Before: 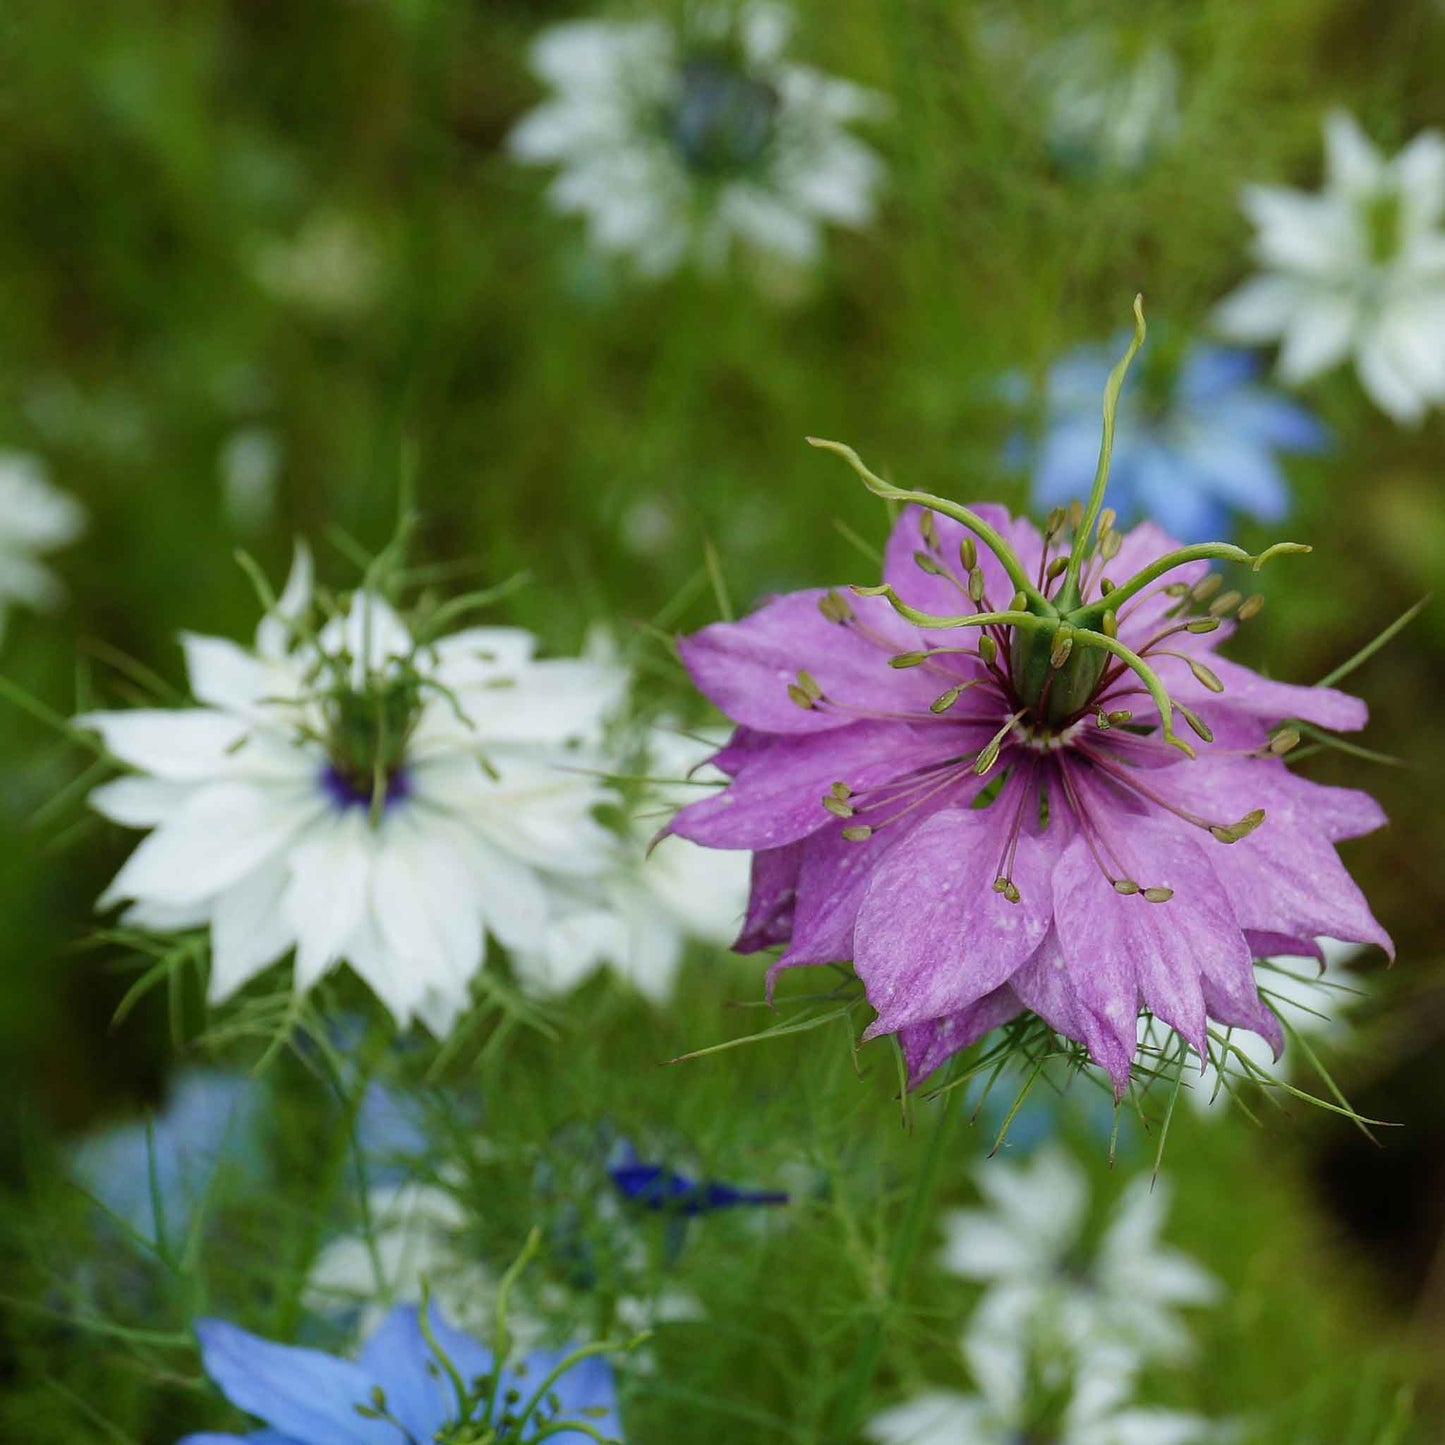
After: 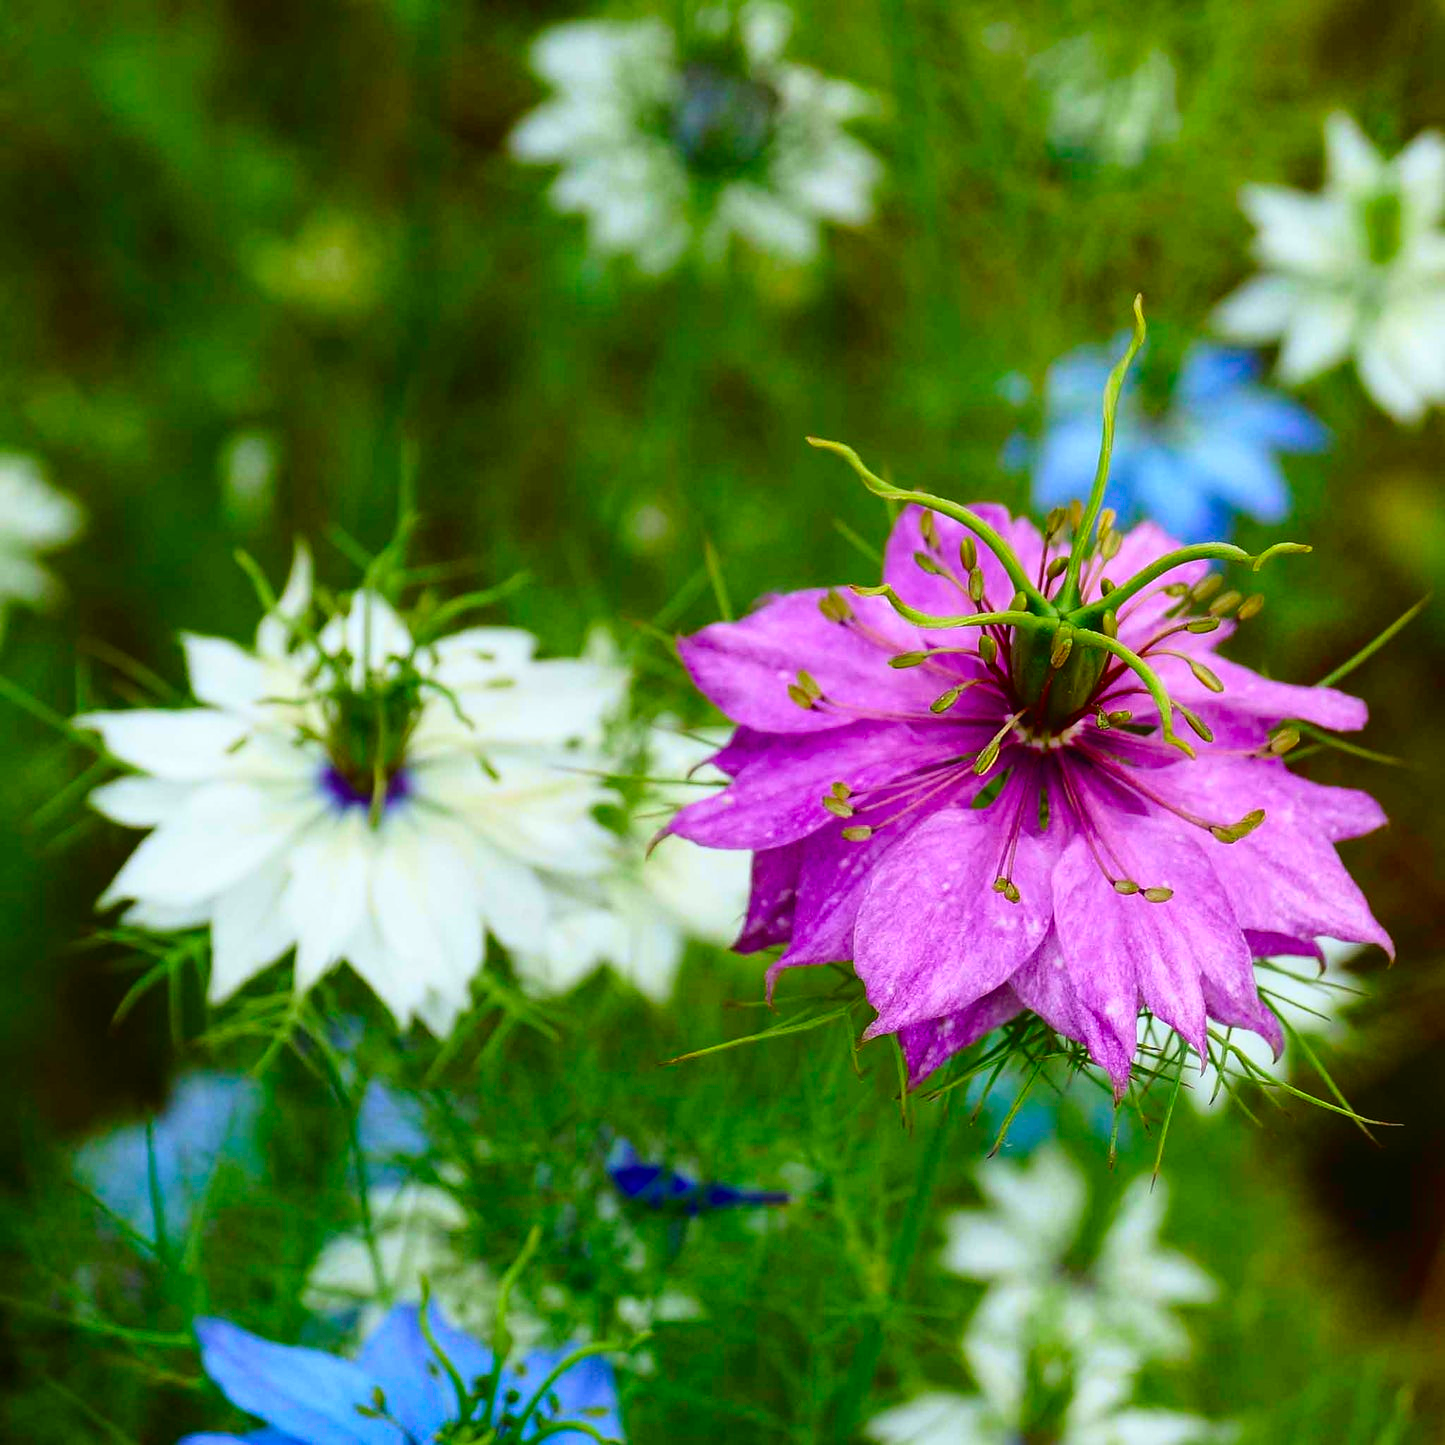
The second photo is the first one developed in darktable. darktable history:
local contrast: highlights 104%, shadows 98%, detail 119%, midtone range 0.2
color balance rgb: power › luminance 0.786%, power › chroma 0.404%, power › hue 35.66°, linear chroma grading › global chroma 0.761%, perceptual saturation grading › global saturation 36.663%, global vibrance 12.86%
tone curve: curves: ch0 [(0.001, 0.034) (0.115, 0.093) (0.251, 0.232) (0.382, 0.397) (0.652, 0.719) (0.802, 0.876) (1, 0.998)]; ch1 [(0, 0) (0.384, 0.324) (0.472, 0.466) (0.504, 0.5) (0.517, 0.533) (0.547, 0.564) (0.582, 0.628) (0.657, 0.727) (1, 1)]; ch2 [(0, 0) (0.278, 0.232) (0.5, 0.5) (0.531, 0.552) (0.61, 0.653) (1, 1)], color space Lab, independent channels, preserve colors none
